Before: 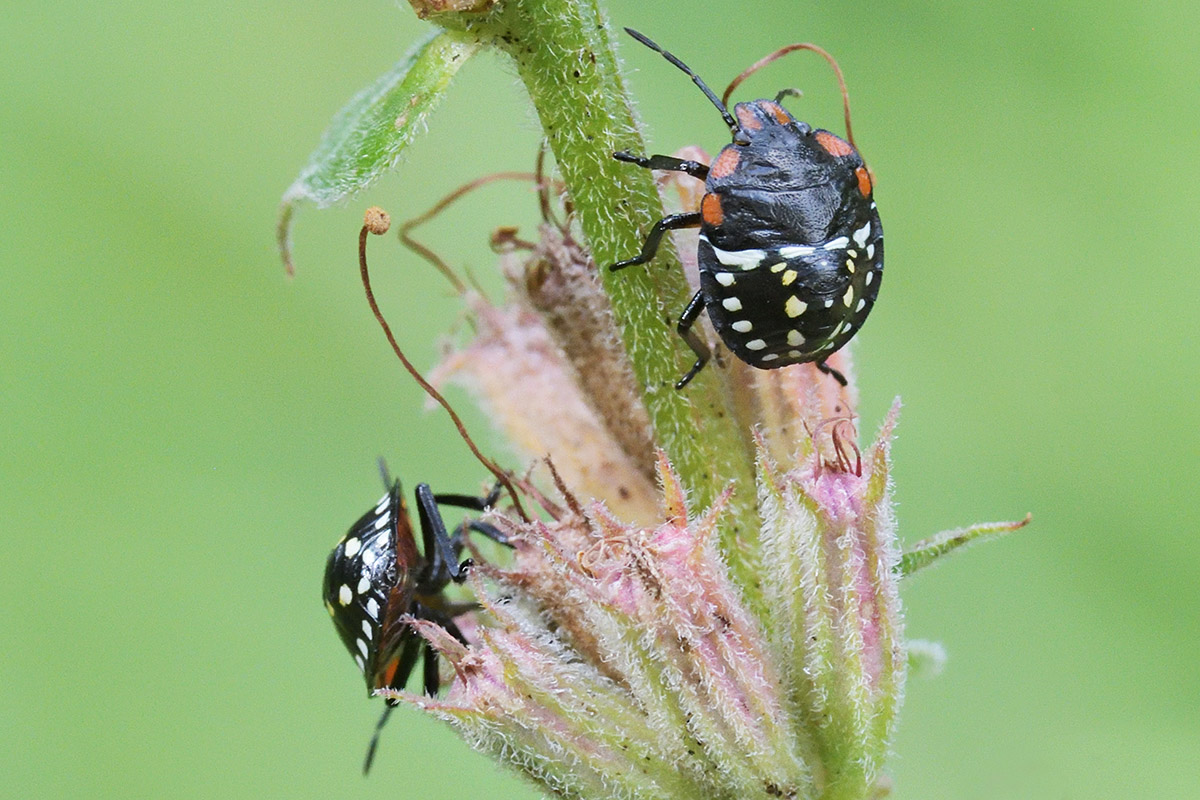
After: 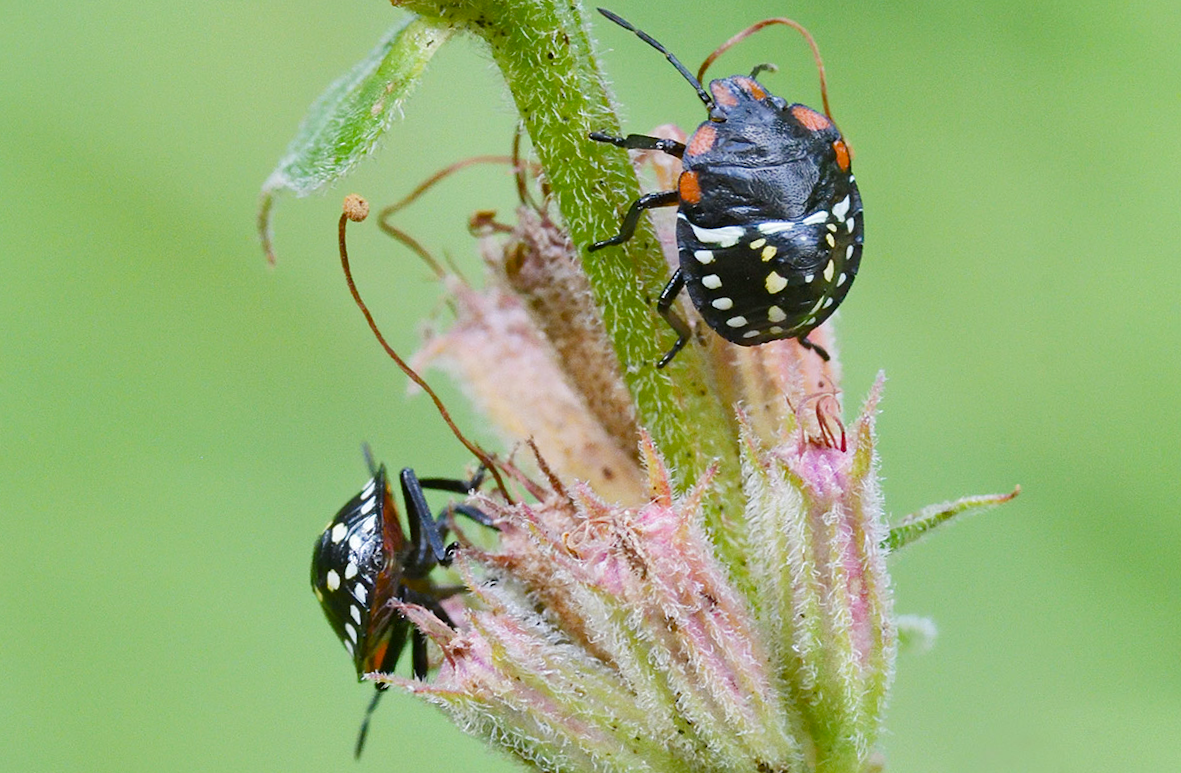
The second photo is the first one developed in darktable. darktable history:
rotate and perspective: rotation -1.32°, lens shift (horizontal) -0.031, crop left 0.015, crop right 0.985, crop top 0.047, crop bottom 0.982
color balance rgb: perceptual saturation grading › global saturation 20%, perceptual saturation grading › highlights -25%, perceptual saturation grading › shadows 50%
